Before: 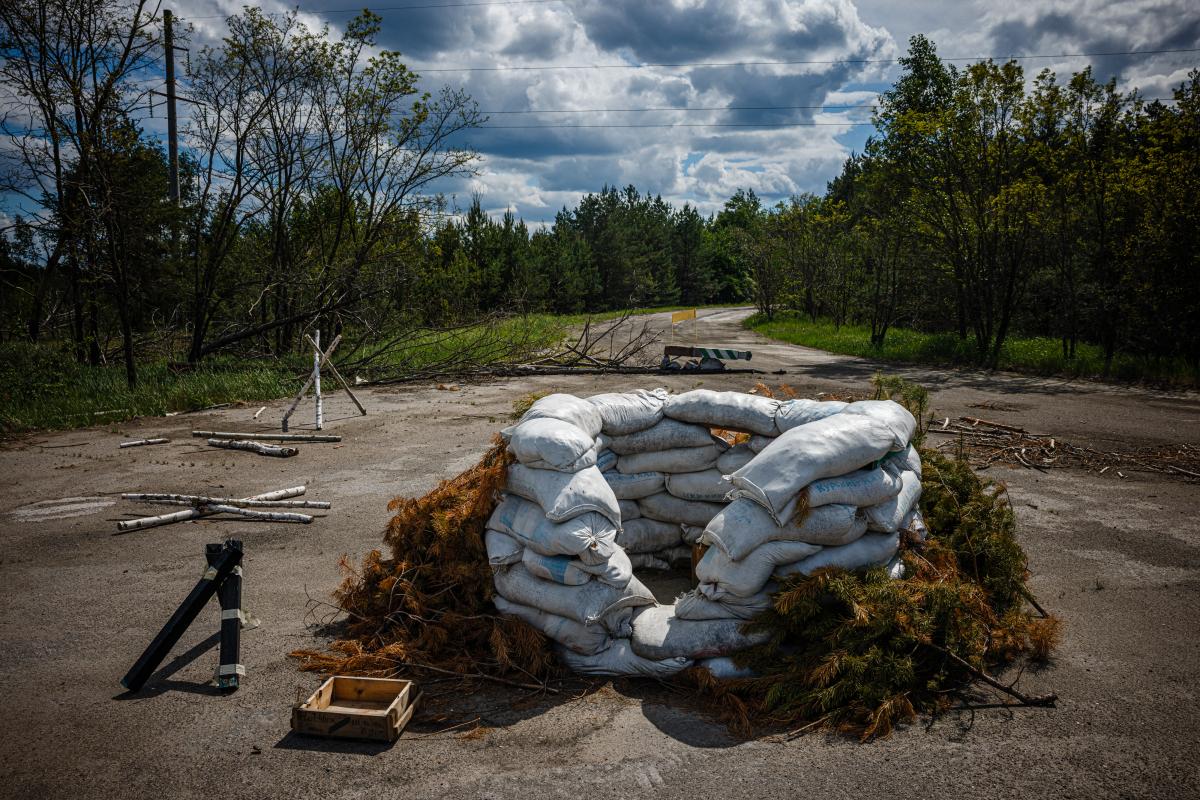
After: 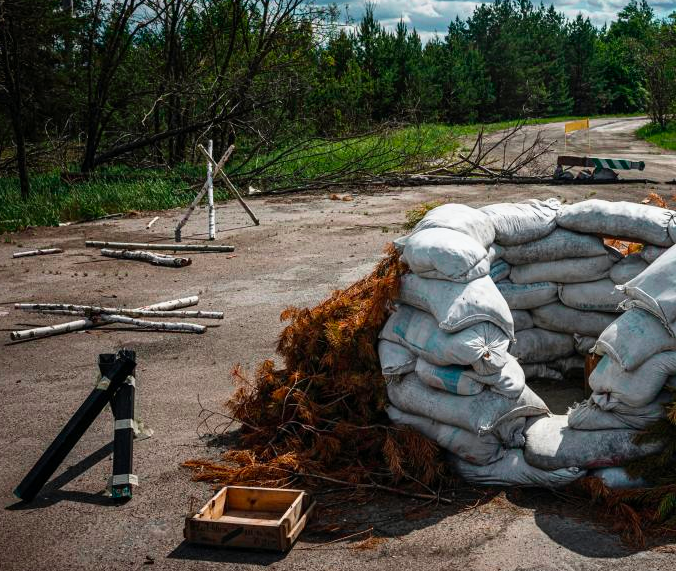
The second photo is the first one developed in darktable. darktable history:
crop: left 8.966%, top 23.852%, right 34.699%, bottom 4.703%
tone curve: curves: ch0 [(0, 0) (0.051, 0.047) (0.102, 0.099) (0.236, 0.249) (0.429, 0.473) (0.67, 0.755) (0.875, 0.948) (1, 0.985)]; ch1 [(0, 0) (0.339, 0.298) (0.402, 0.363) (0.453, 0.413) (0.485, 0.469) (0.494, 0.493) (0.504, 0.502) (0.515, 0.526) (0.563, 0.591) (0.597, 0.639) (0.834, 0.888) (1, 1)]; ch2 [(0, 0) (0.362, 0.353) (0.425, 0.439) (0.501, 0.501) (0.537, 0.538) (0.58, 0.59) (0.642, 0.669) (0.773, 0.856) (1, 1)], color space Lab, independent channels, preserve colors none
